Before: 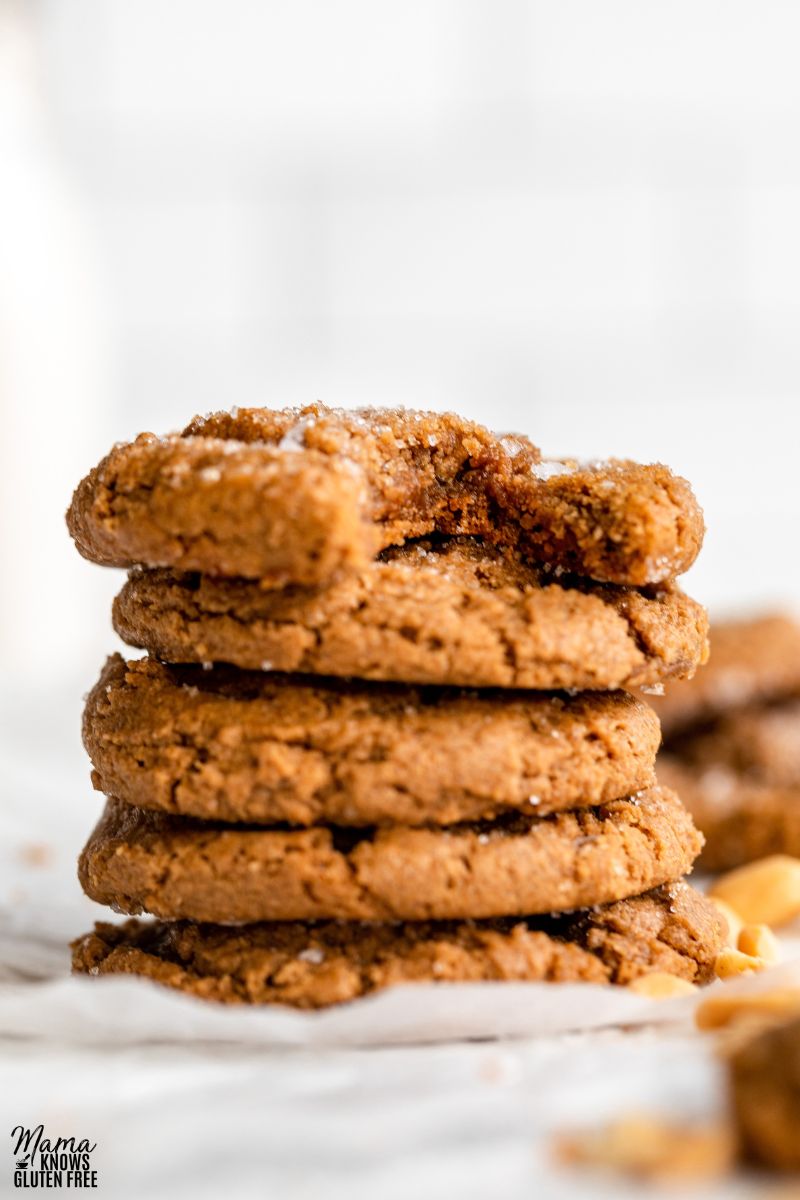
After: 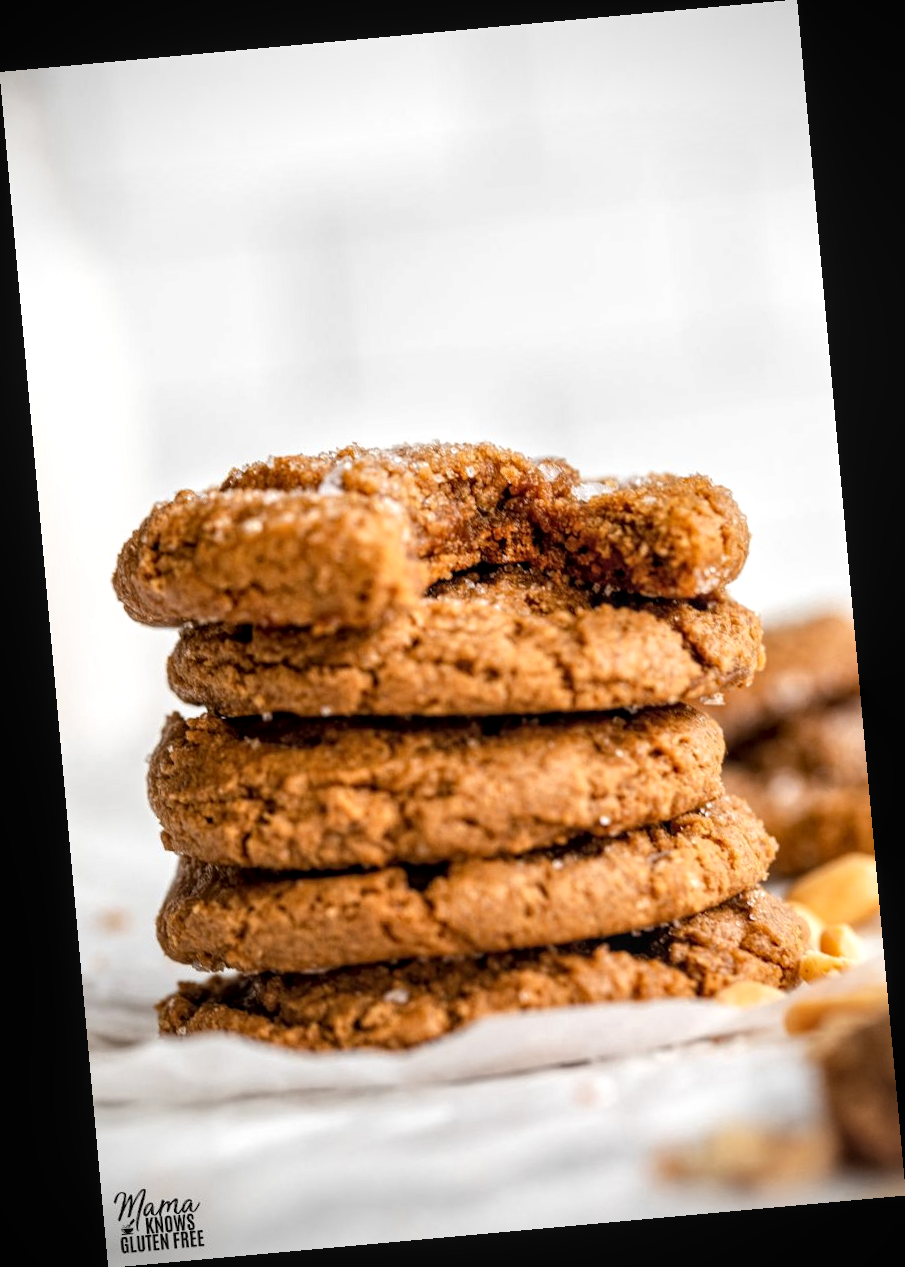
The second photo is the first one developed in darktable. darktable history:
local contrast: highlights 99%, shadows 86%, detail 160%, midtone range 0.2
vignetting: fall-off start 79.88%
rotate and perspective: rotation -5.2°, automatic cropping off
